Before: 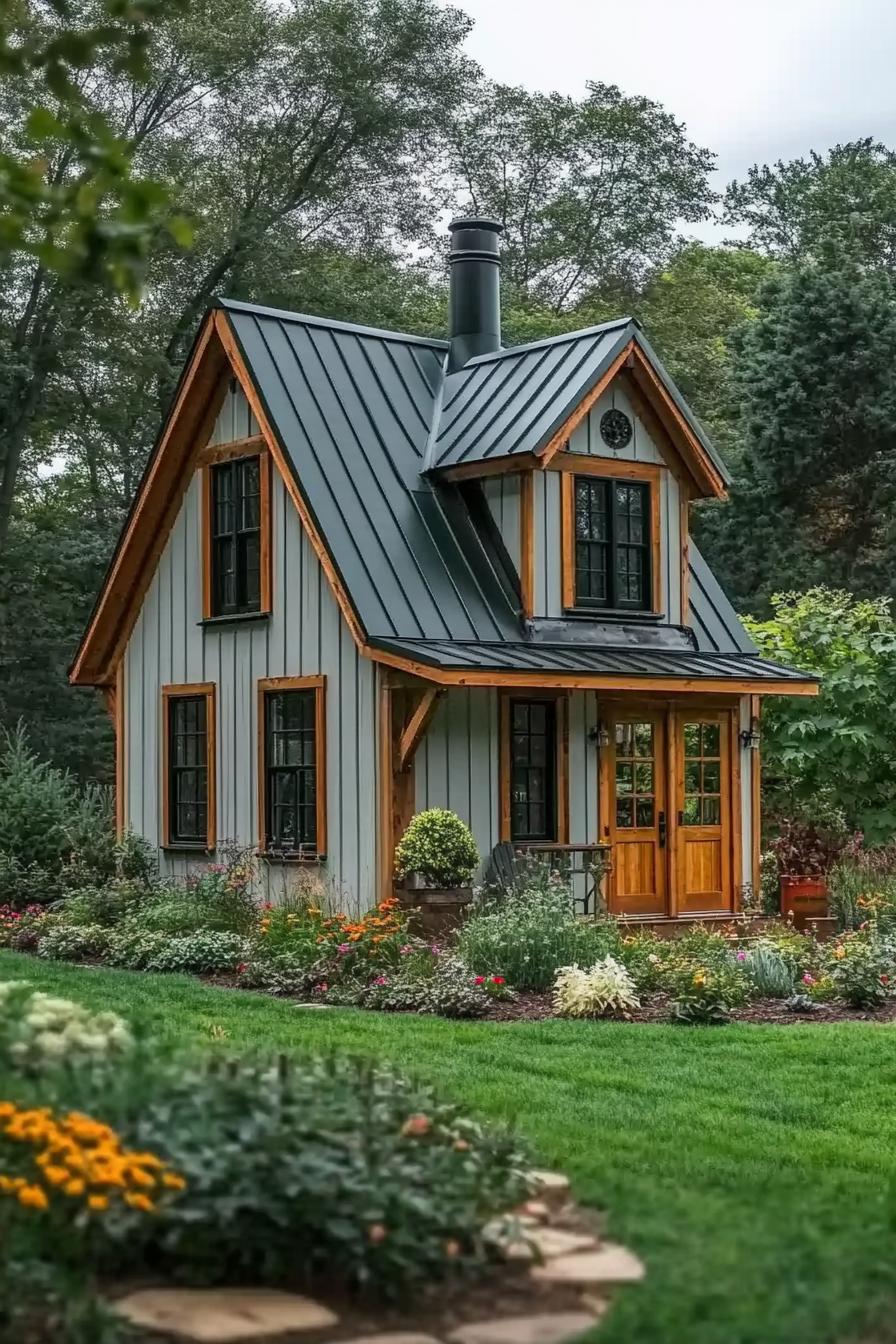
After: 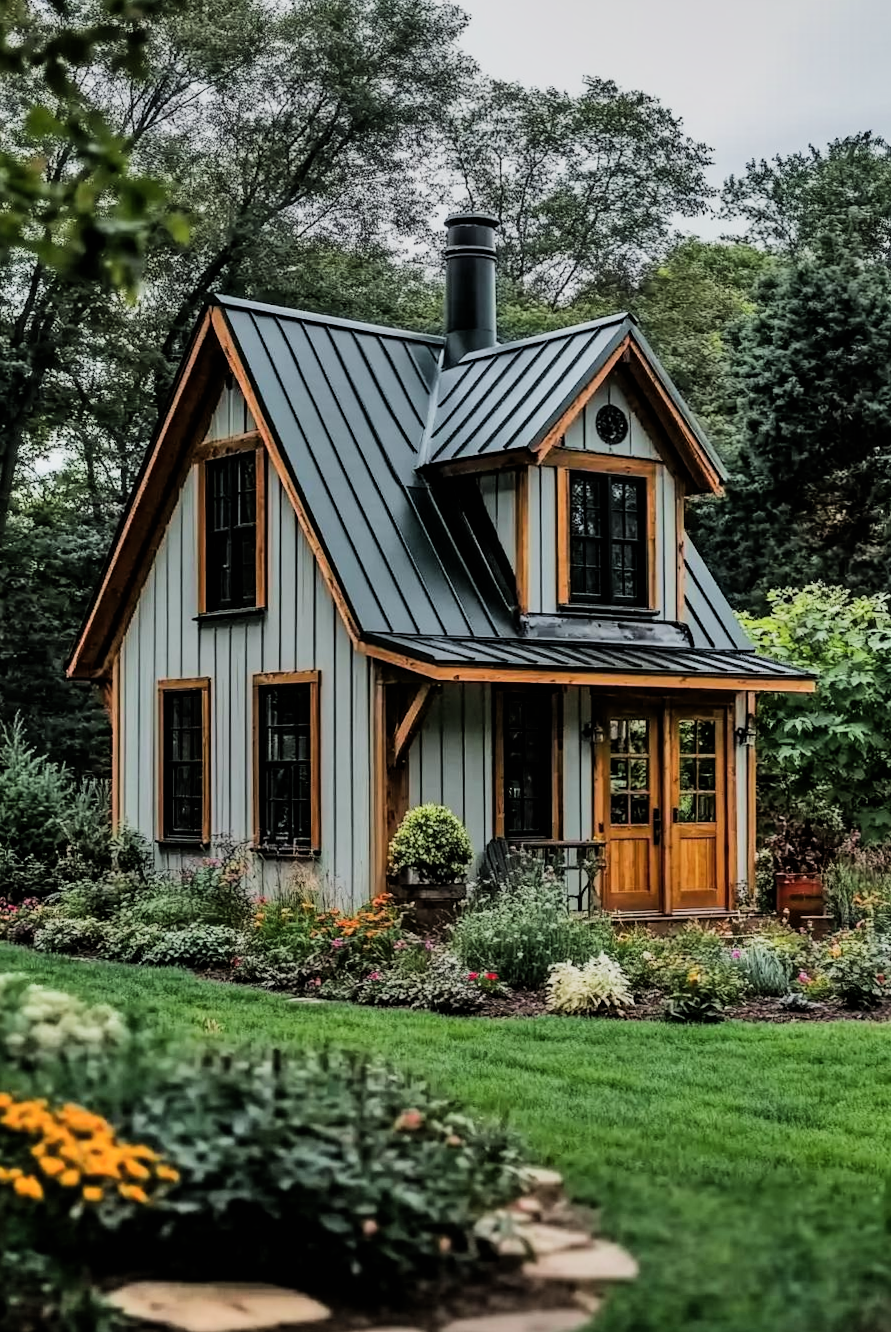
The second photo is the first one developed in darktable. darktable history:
rotate and perspective: rotation 0.192°, lens shift (horizontal) -0.015, crop left 0.005, crop right 0.996, crop top 0.006, crop bottom 0.99
filmic rgb: black relative exposure -5 EV, hardness 2.88, contrast 1.3, highlights saturation mix -30%
shadows and highlights: low approximation 0.01, soften with gaussian
